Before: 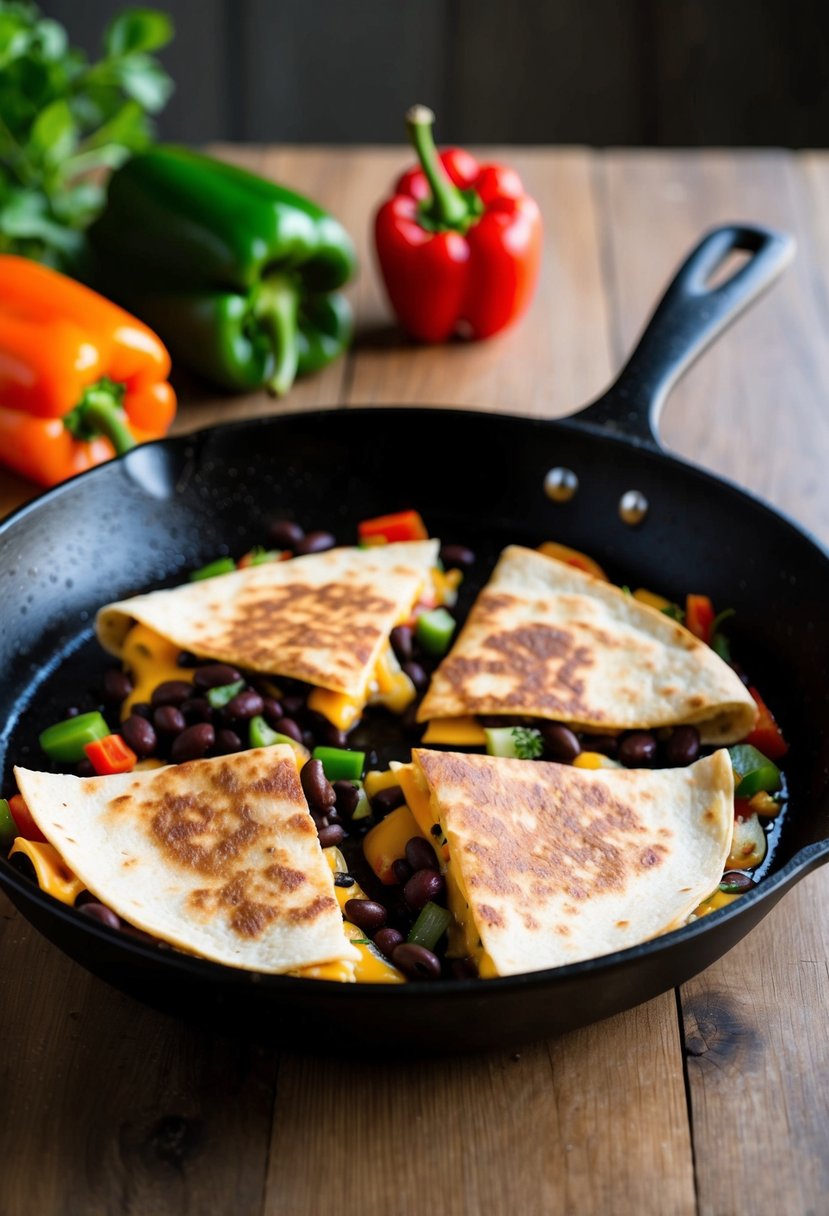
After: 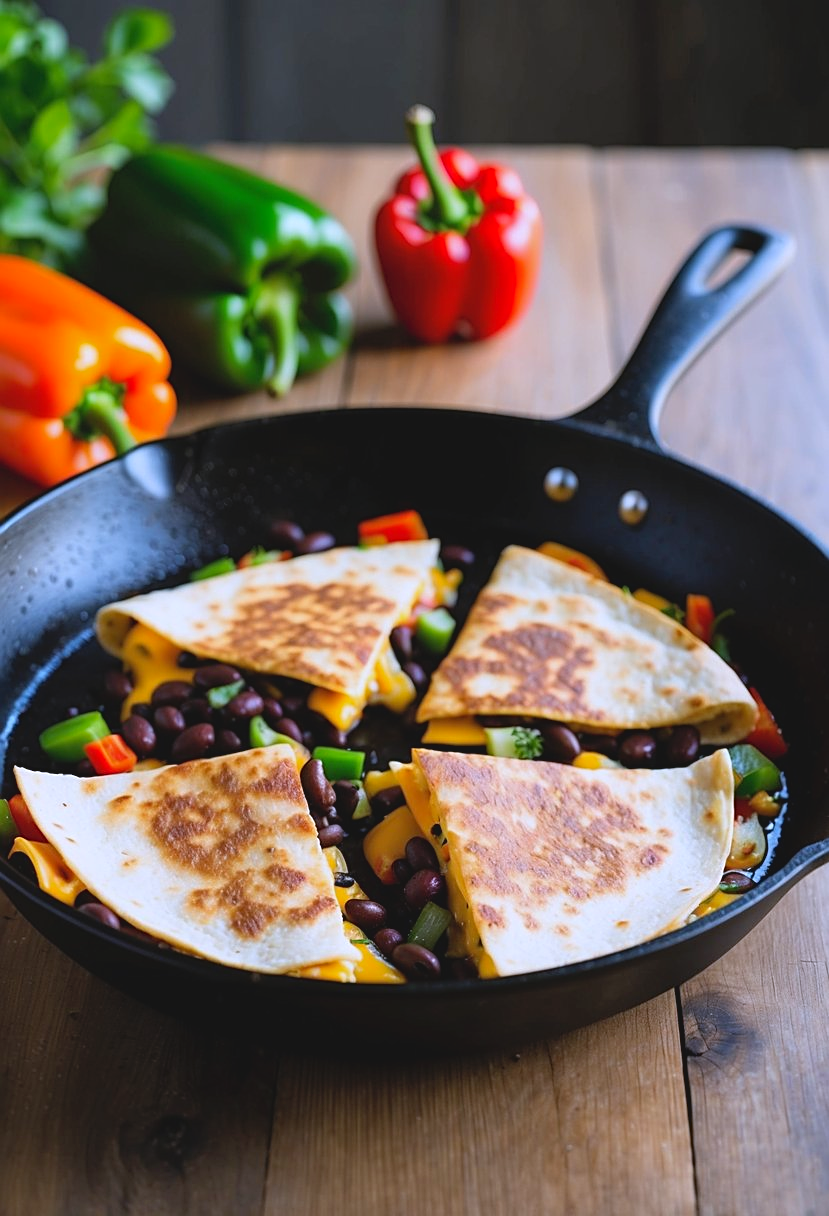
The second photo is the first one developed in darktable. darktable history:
white balance: red 0.967, blue 1.119, emerald 0.756
sharpen: on, module defaults
contrast brightness saturation: contrast -0.1, brightness 0.05, saturation 0.08
